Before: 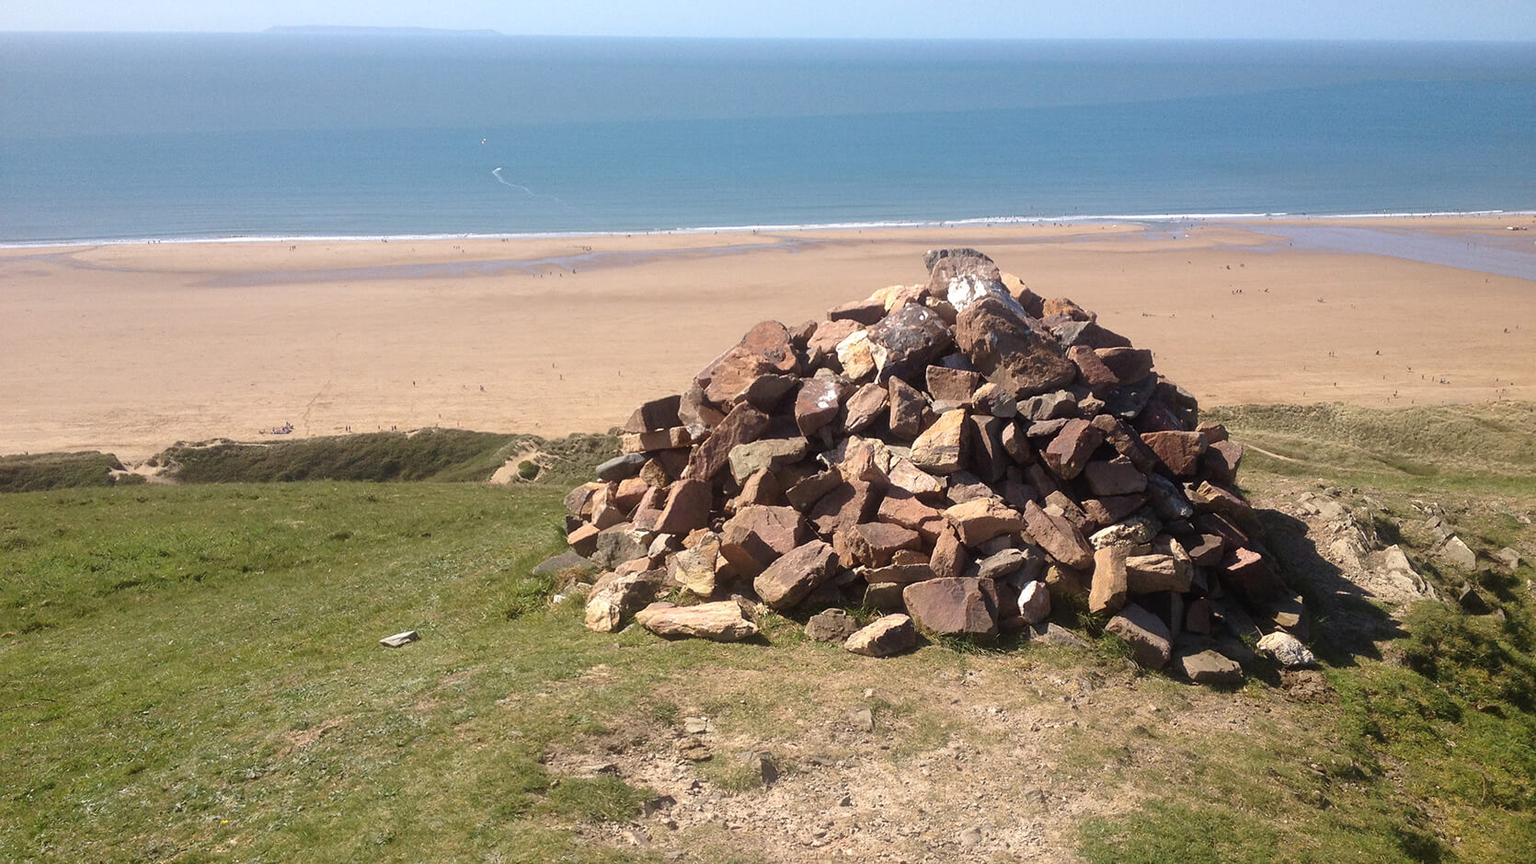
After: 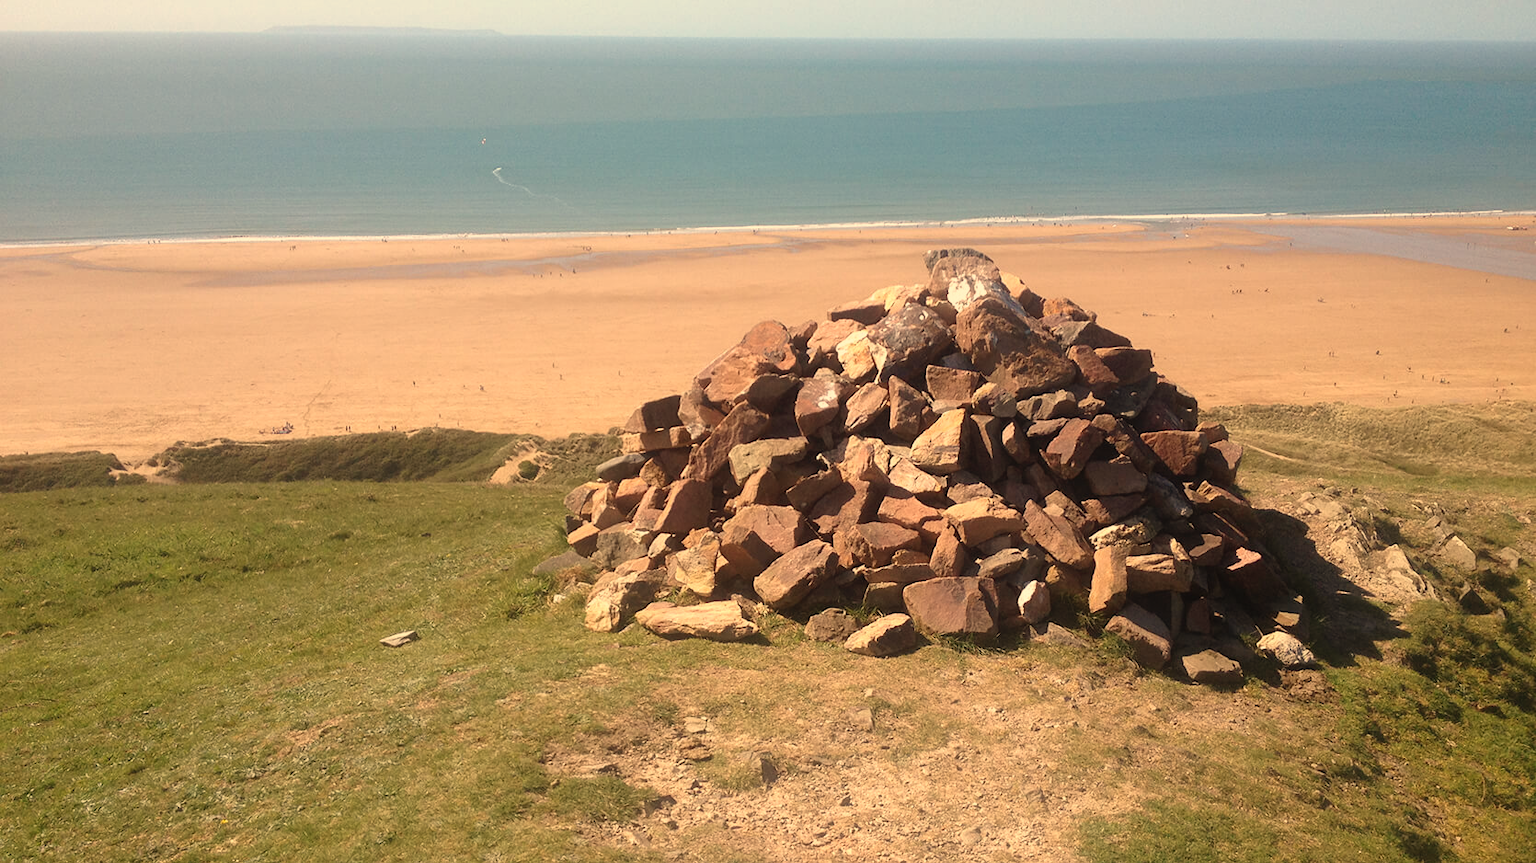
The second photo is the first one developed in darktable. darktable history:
contrast equalizer: octaves 7, y [[0.6 ×6], [0.55 ×6], [0 ×6], [0 ×6], [0 ×6]], mix -0.3
white balance: red 1.138, green 0.996, blue 0.812
